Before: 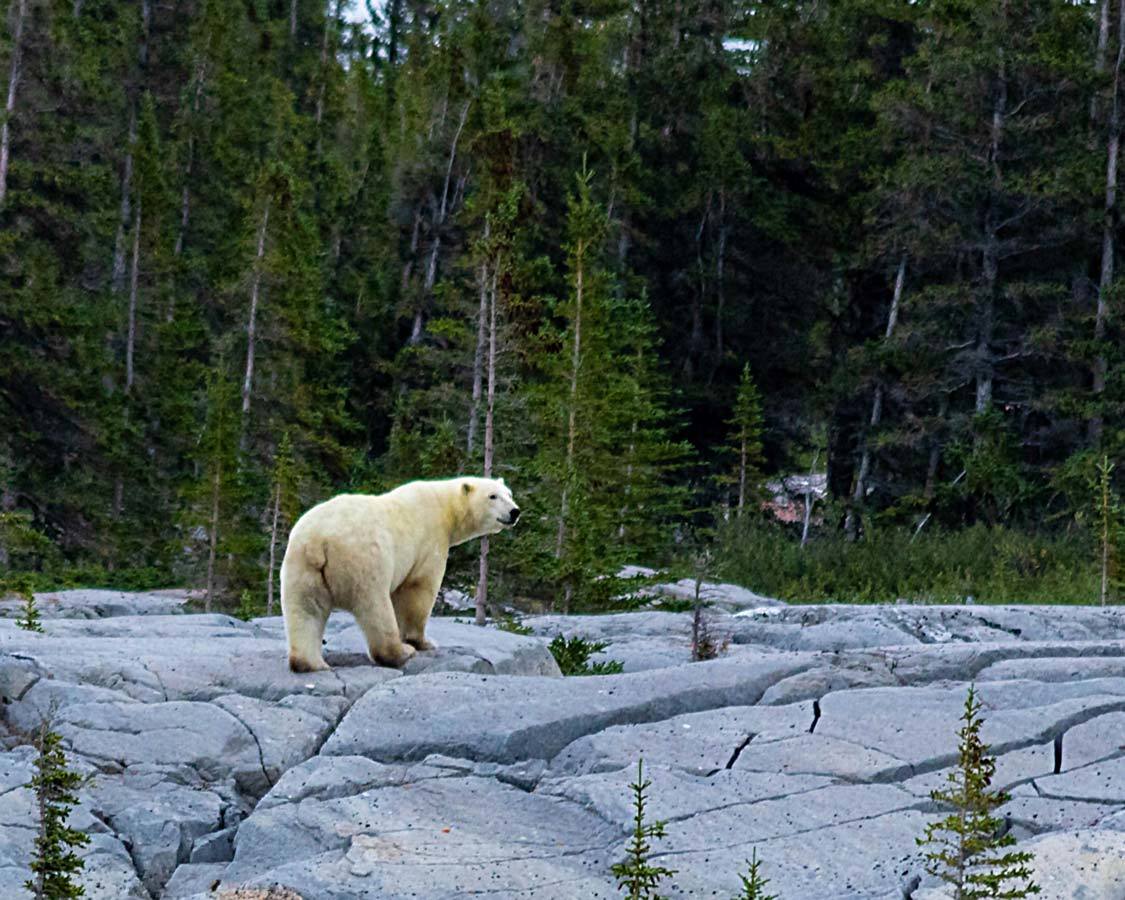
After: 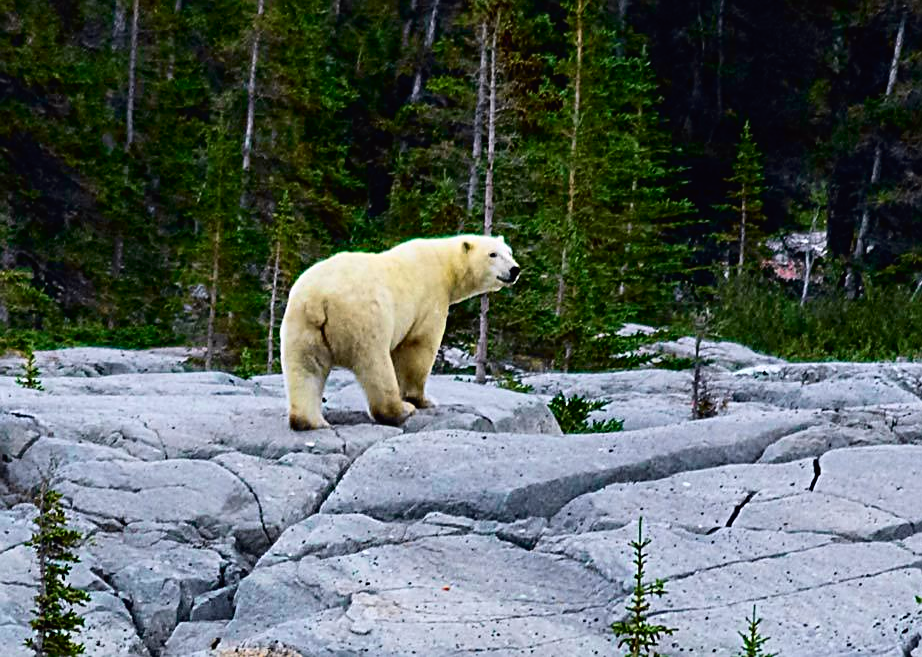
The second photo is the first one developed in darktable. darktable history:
tone curve: curves: ch0 [(0, 0.011) (0.053, 0.026) (0.174, 0.115) (0.416, 0.417) (0.697, 0.758) (0.852, 0.902) (0.991, 0.981)]; ch1 [(0, 0) (0.264, 0.22) (0.407, 0.373) (0.463, 0.457) (0.492, 0.5) (0.512, 0.511) (0.54, 0.543) (0.585, 0.617) (0.659, 0.686) (0.78, 0.8) (1, 1)]; ch2 [(0, 0) (0.438, 0.449) (0.473, 0.469) (0.503, 0.5) (0.523, 0.534) (0.562, 0.591) (0.612, 0.627) (0.701, 0.707) (1, 1)], color space Lab, independent channels, preserve colors none
crop: top 26.953%, right 18.022%
sharpen: radius 1.896, amount 0.394, threshold 1.459
color balance rgb: linear chroma grading › global chroma 0.898%, perceptual saturation grading › global saturation 14.951%, global vibrance 10.019%
contrast brightness saturation: contrast 0.013, saturation -0.058
